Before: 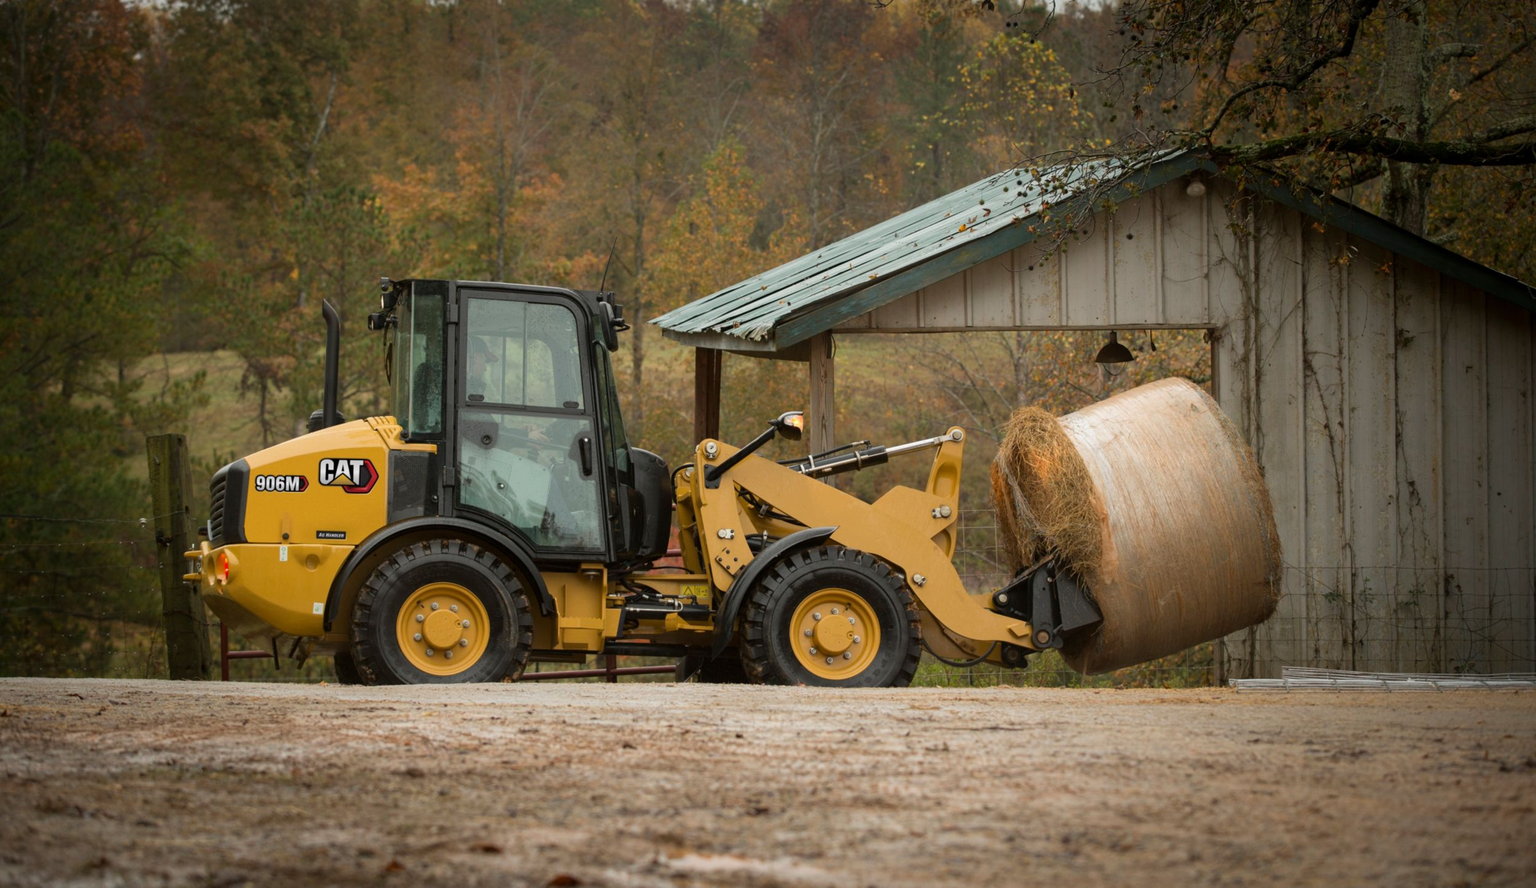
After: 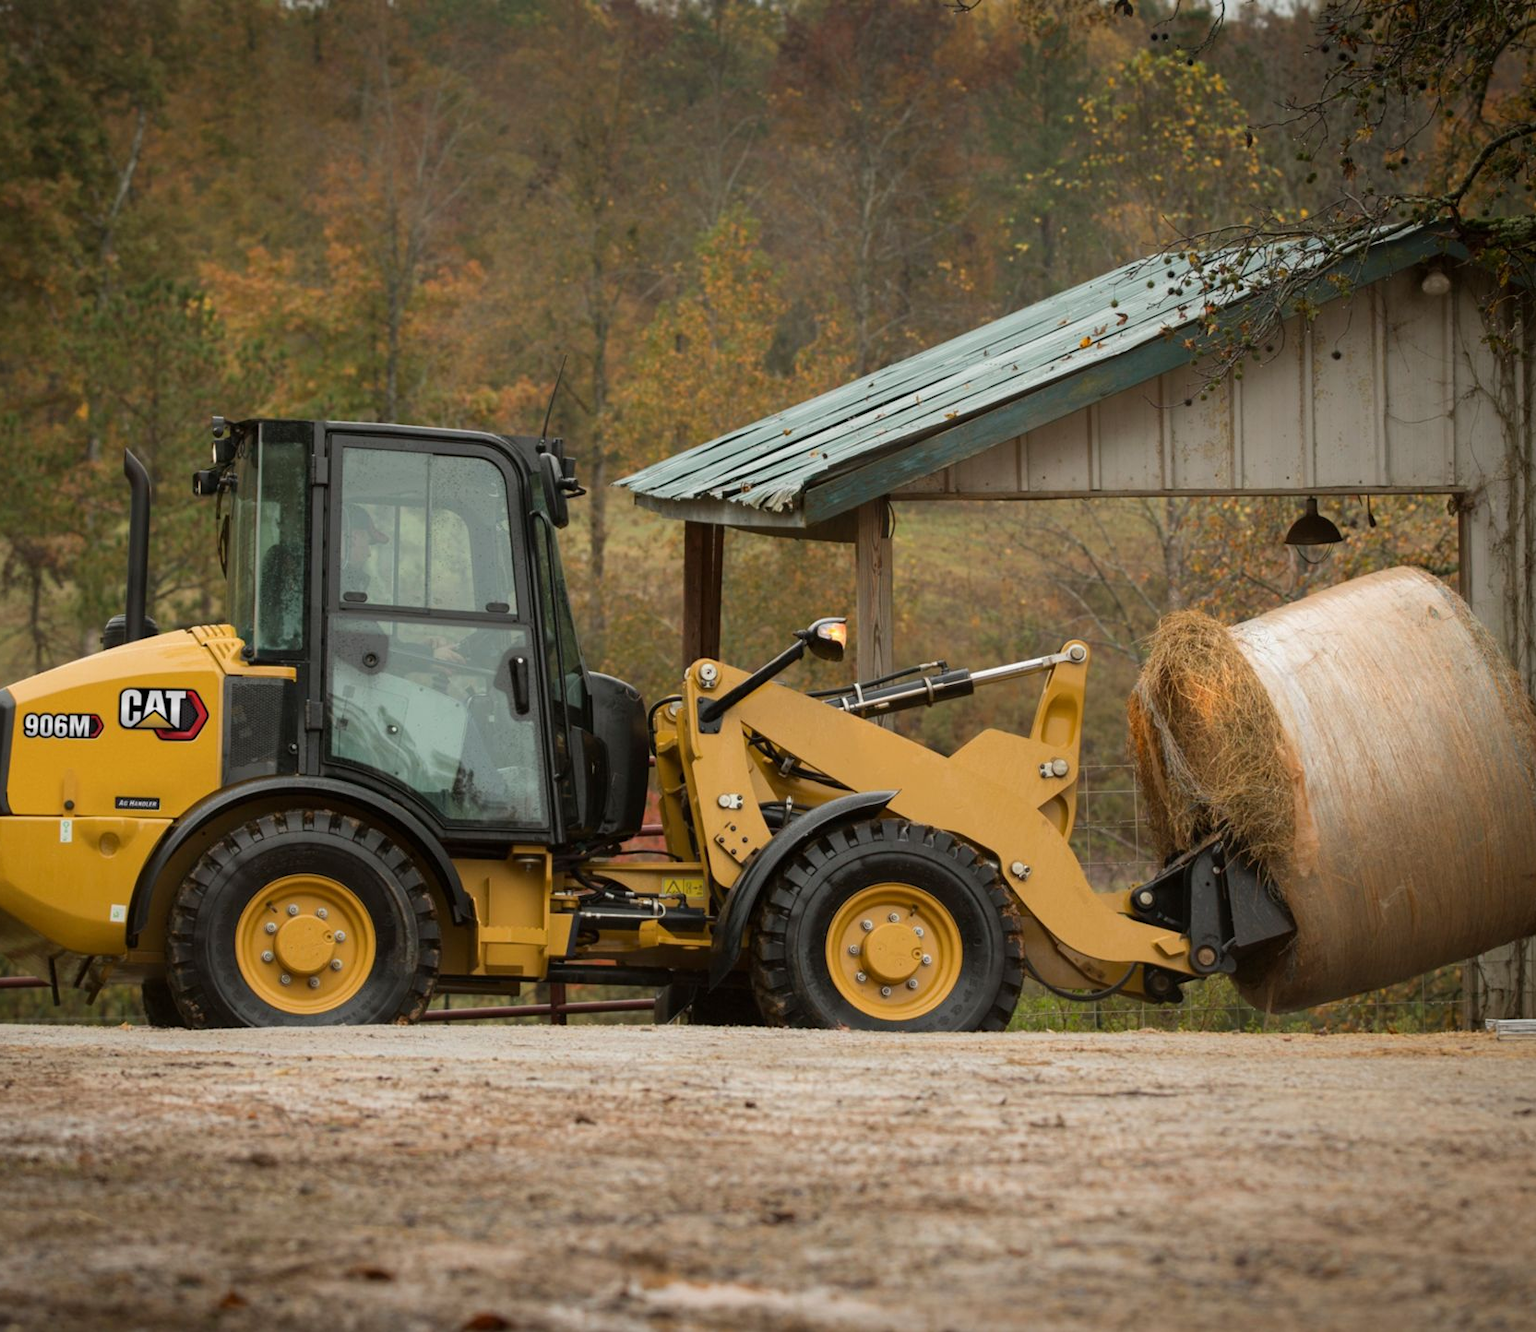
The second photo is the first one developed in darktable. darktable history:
crop and rotate: left 15.635%, right 17.76%
